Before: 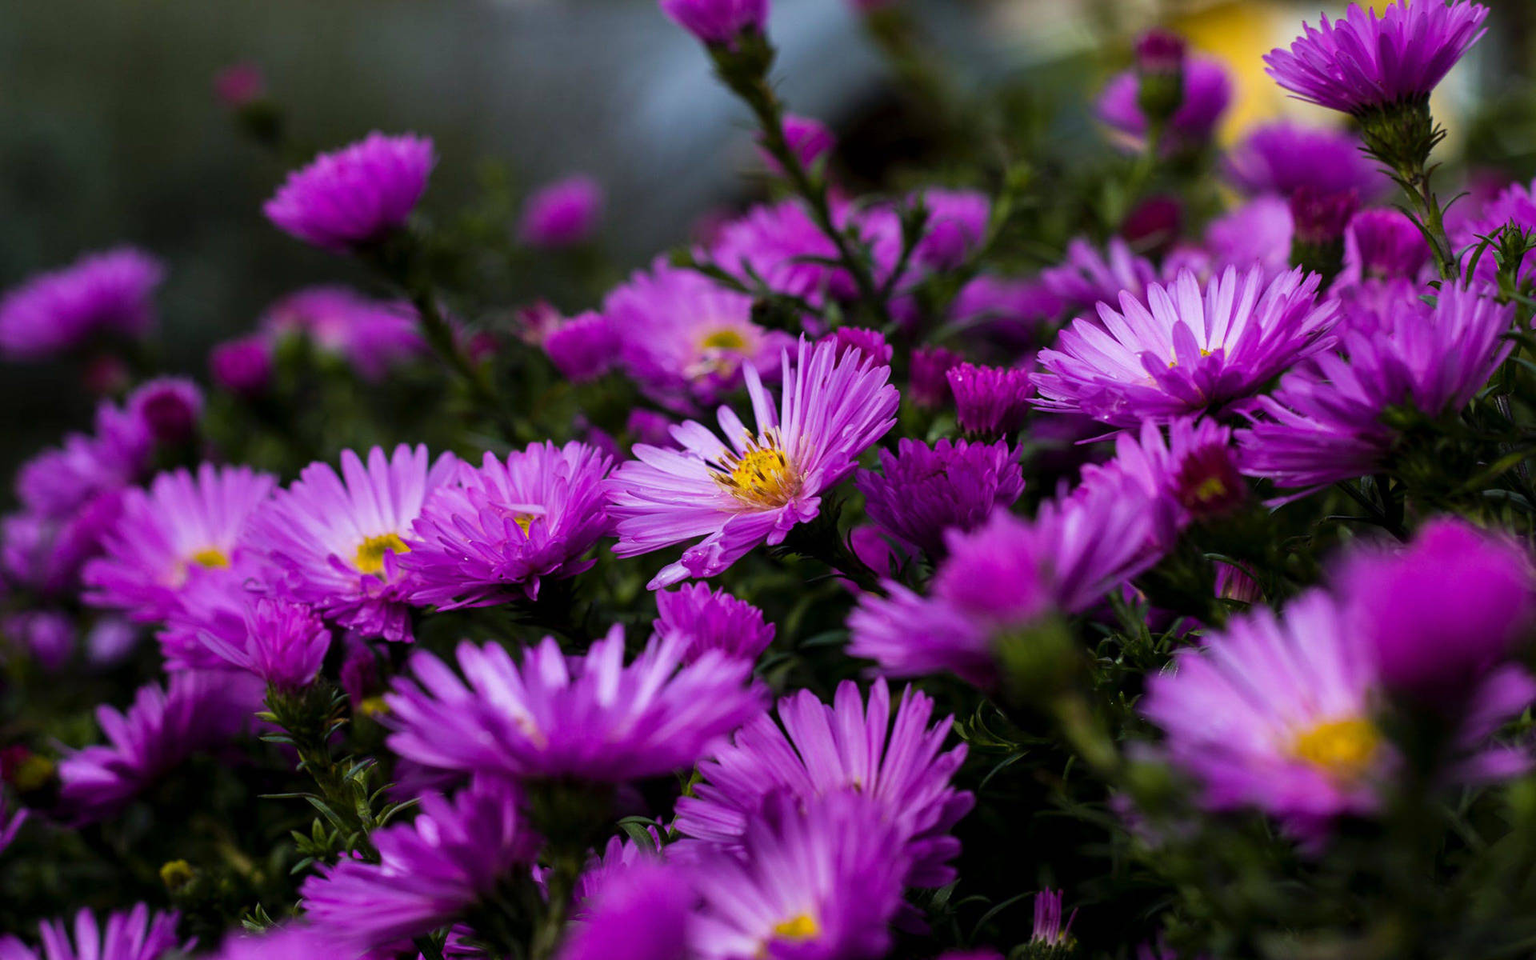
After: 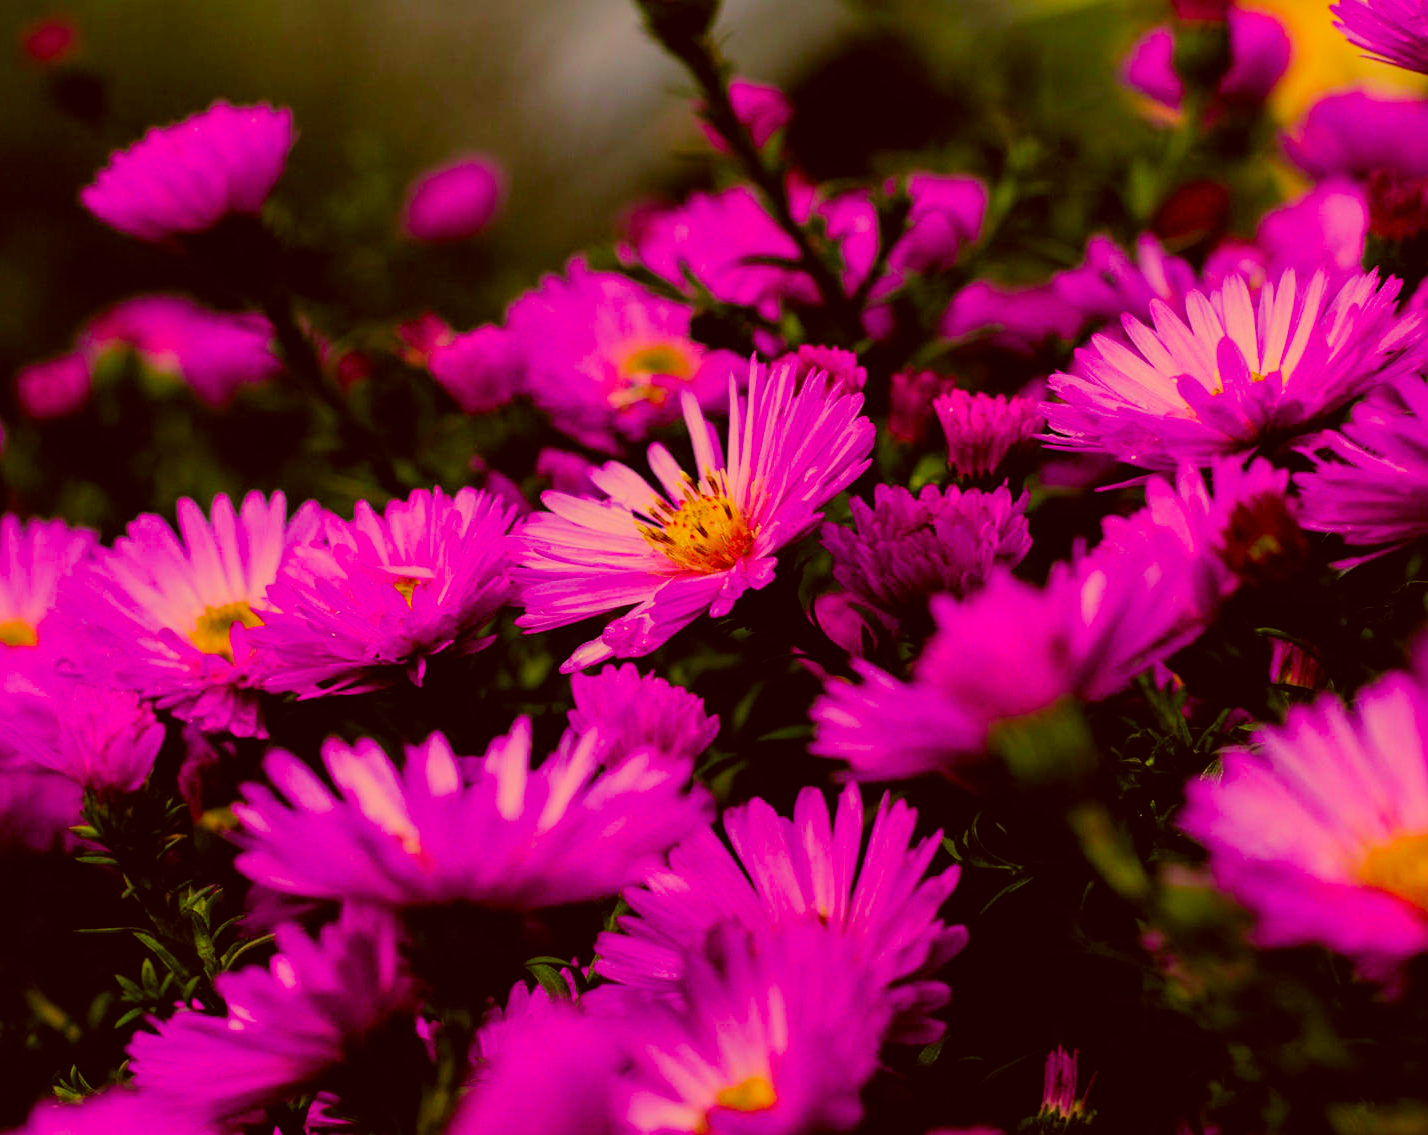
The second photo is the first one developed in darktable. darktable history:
crop and rotate: left 12.997%, top 5.391%, right 12.587%
color correction: highlights a* 10.56, highlights b* 30.09, shadows a* 2.82, shadows b* 16.97, saturation 1.75
filmic rgb: black relative exposure -7.65 EV, white relative exposure 4.56 EV, hardness 3.61, color science v4 (2020), contrast in shadows soft, contrast in highlights soft
